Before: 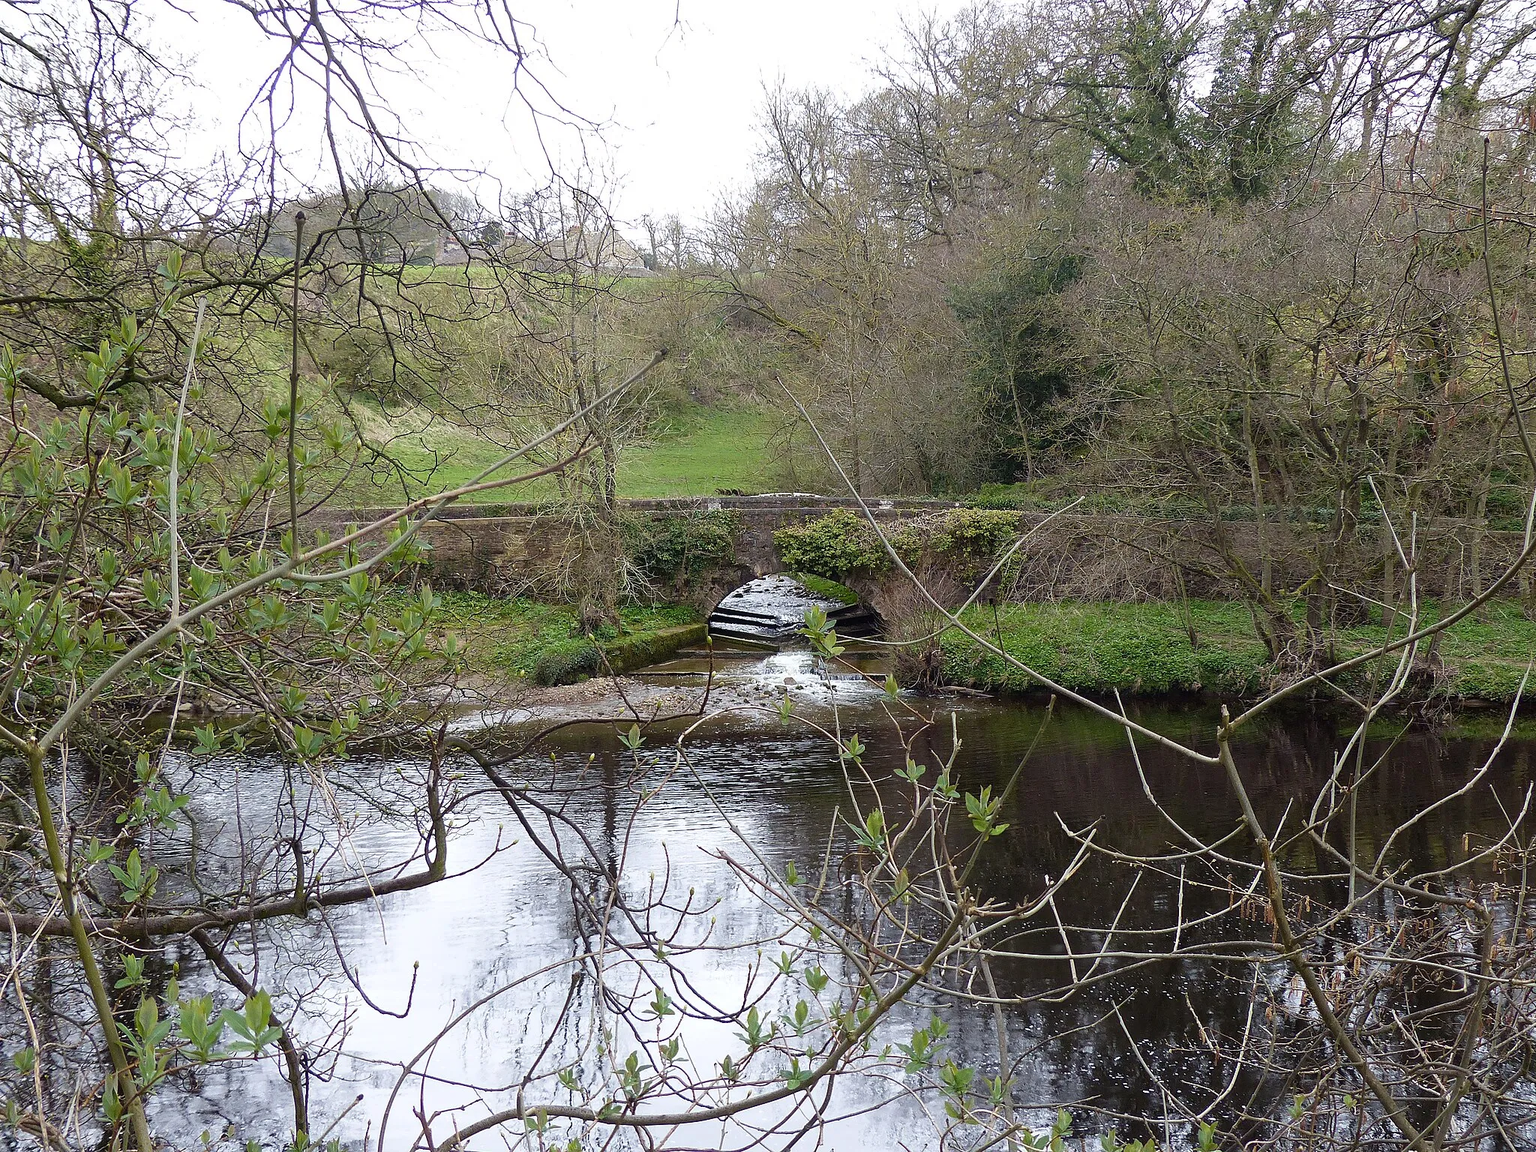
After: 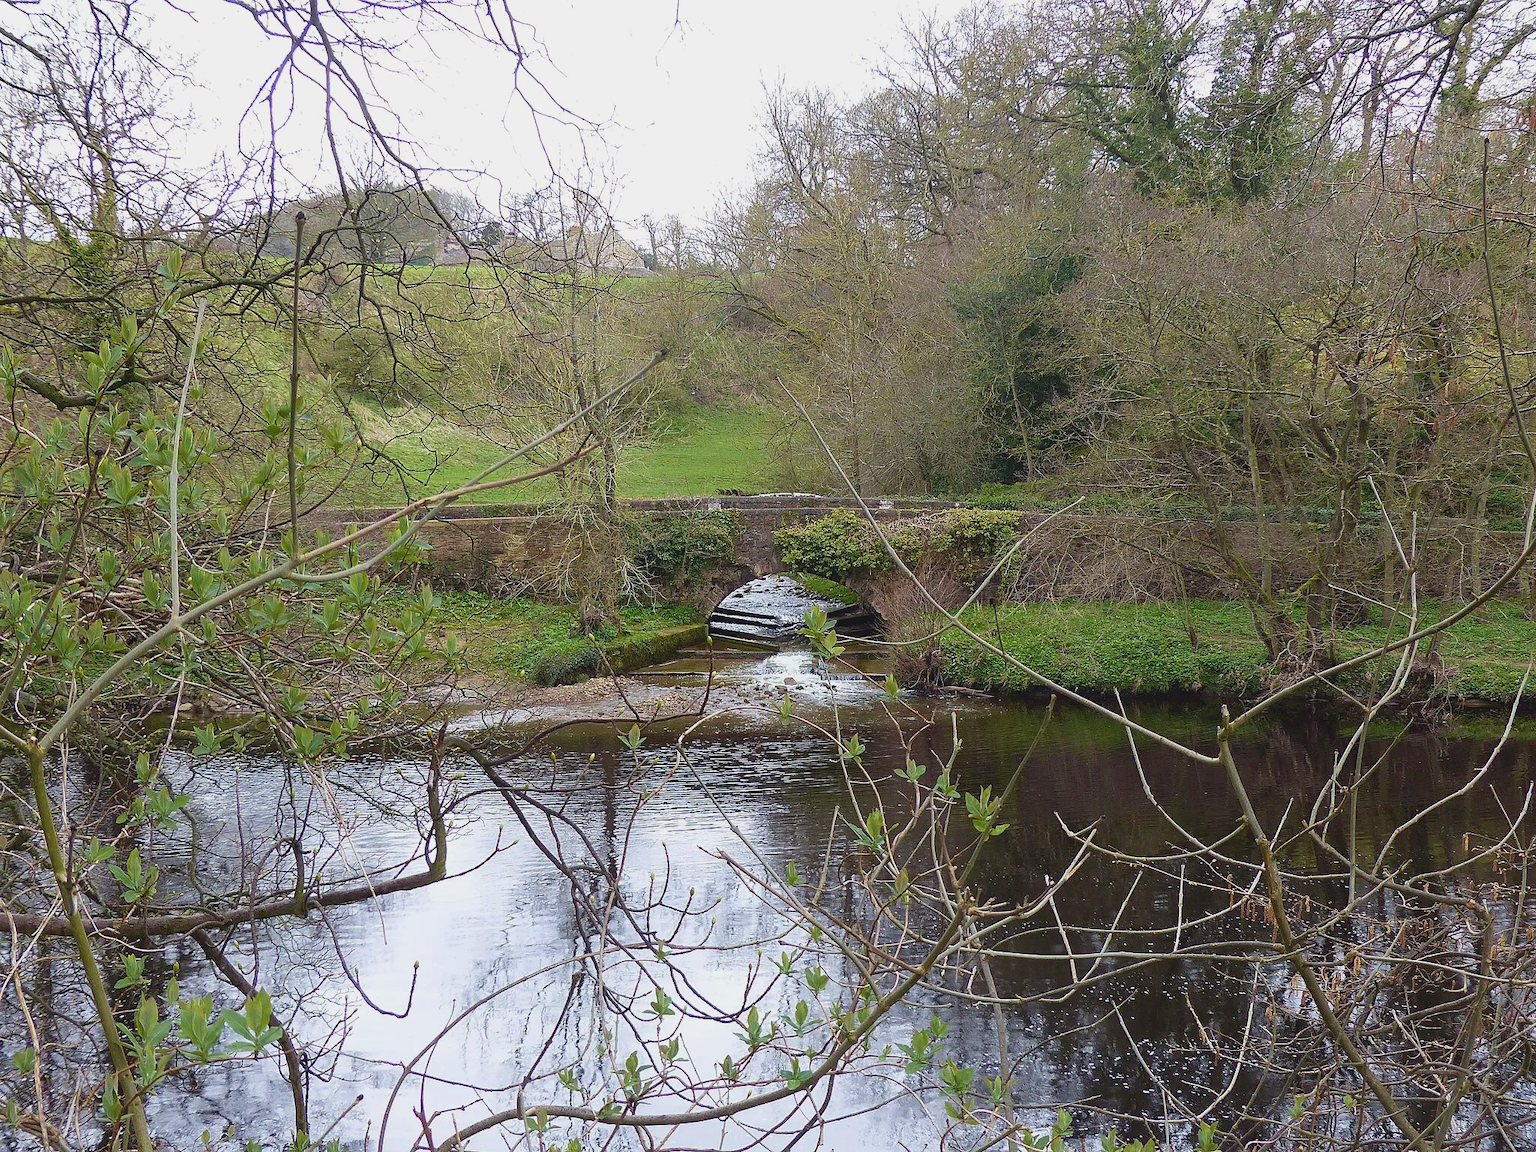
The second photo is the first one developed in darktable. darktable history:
base curve: curves: ch0 [(0, 0) (0.989, 0.992)], preserve colors none
velvia: on, module defaults
contrast brightness saturation: contrast -0.11
